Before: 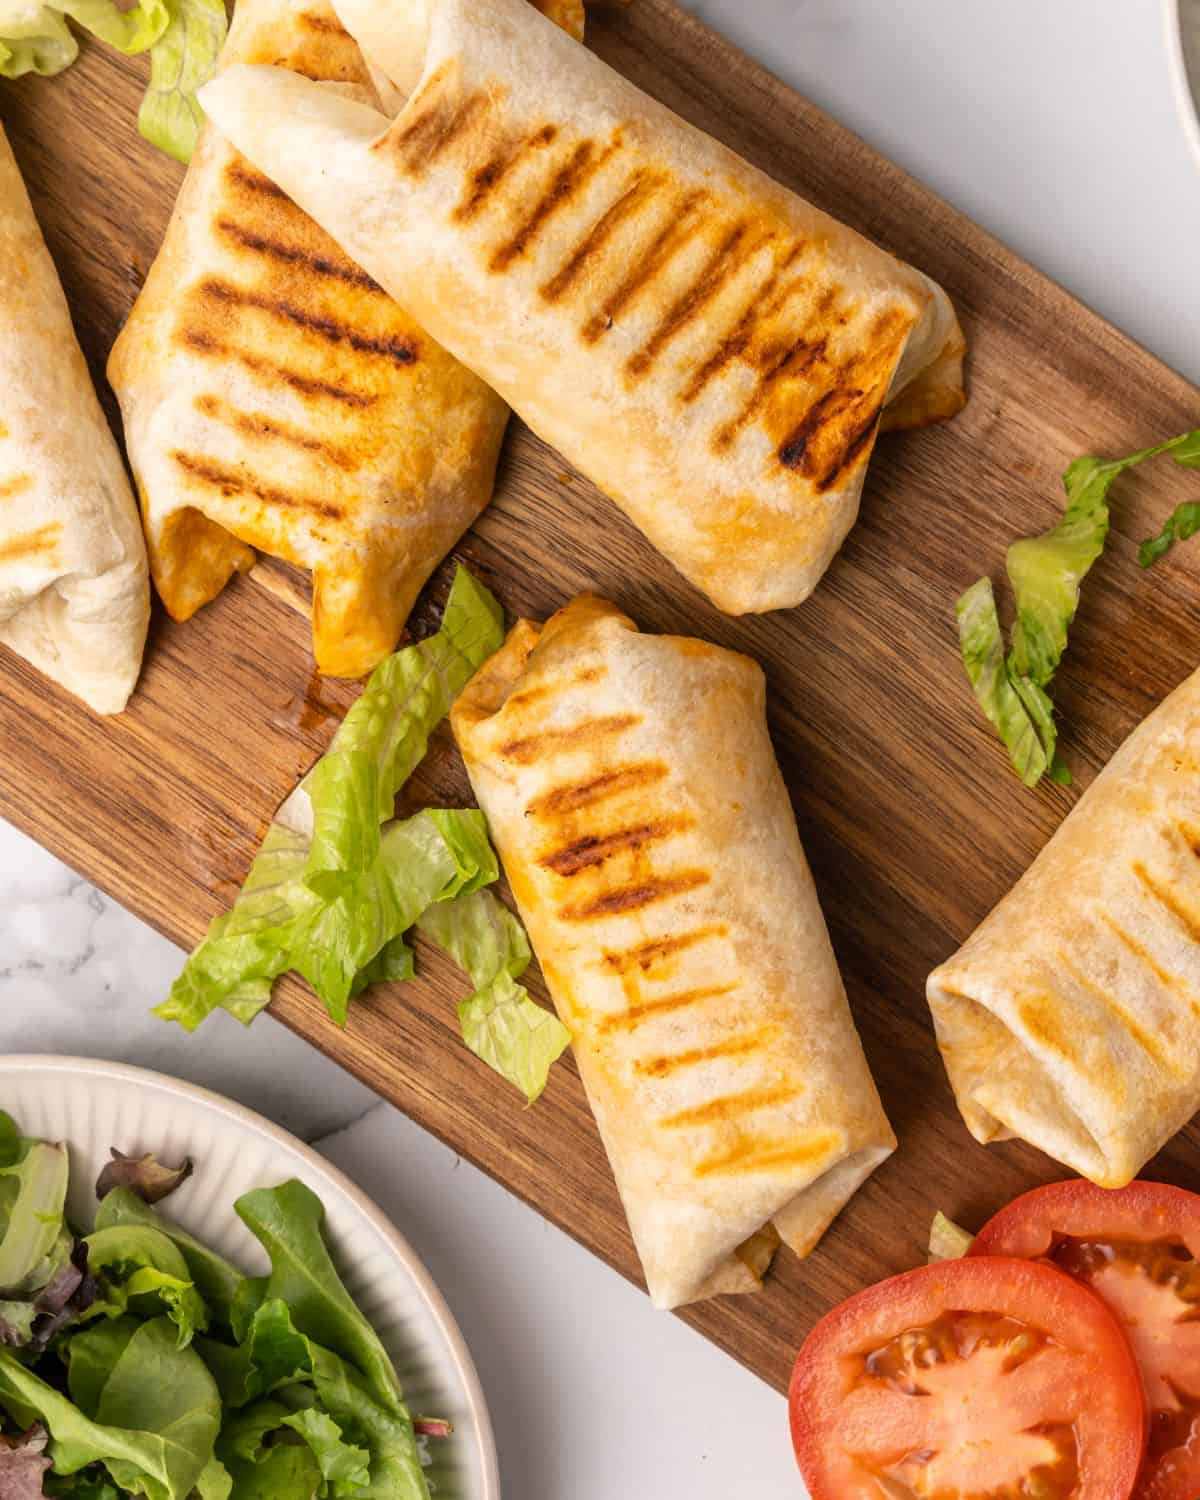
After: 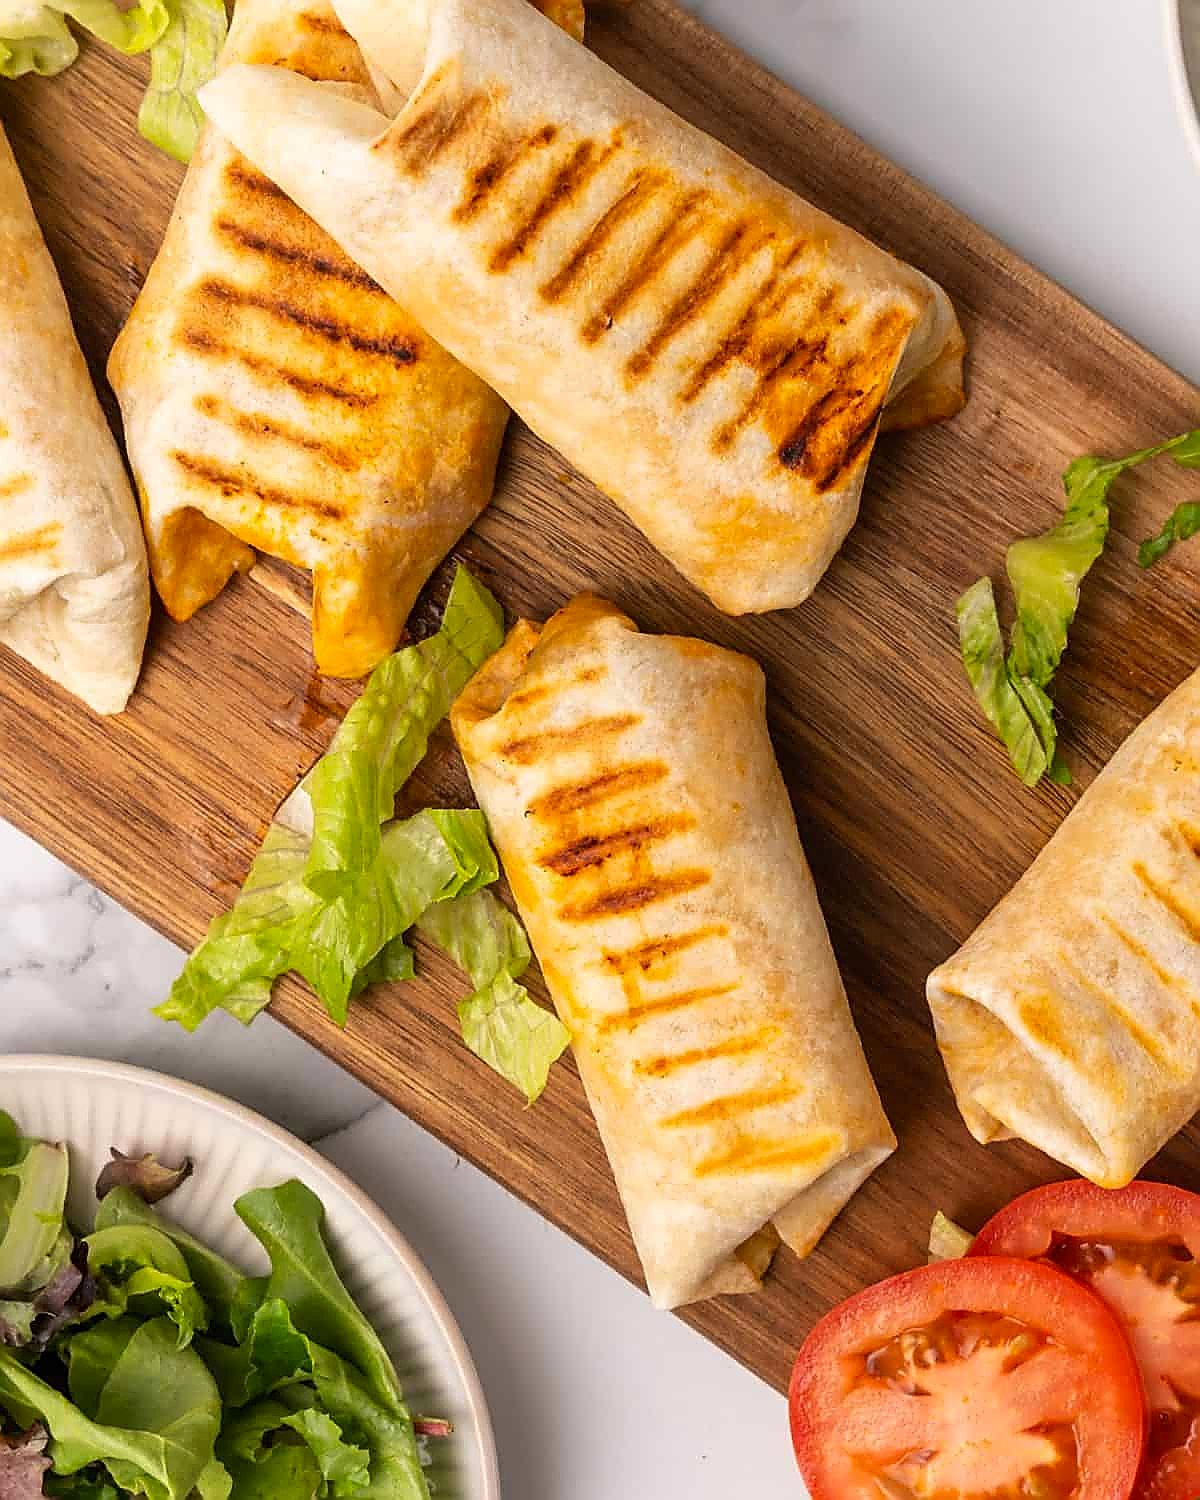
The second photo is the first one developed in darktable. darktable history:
color correction: saturation 1.1
sharpen: radius 1.4, amount 1.25, threshold 0.7
